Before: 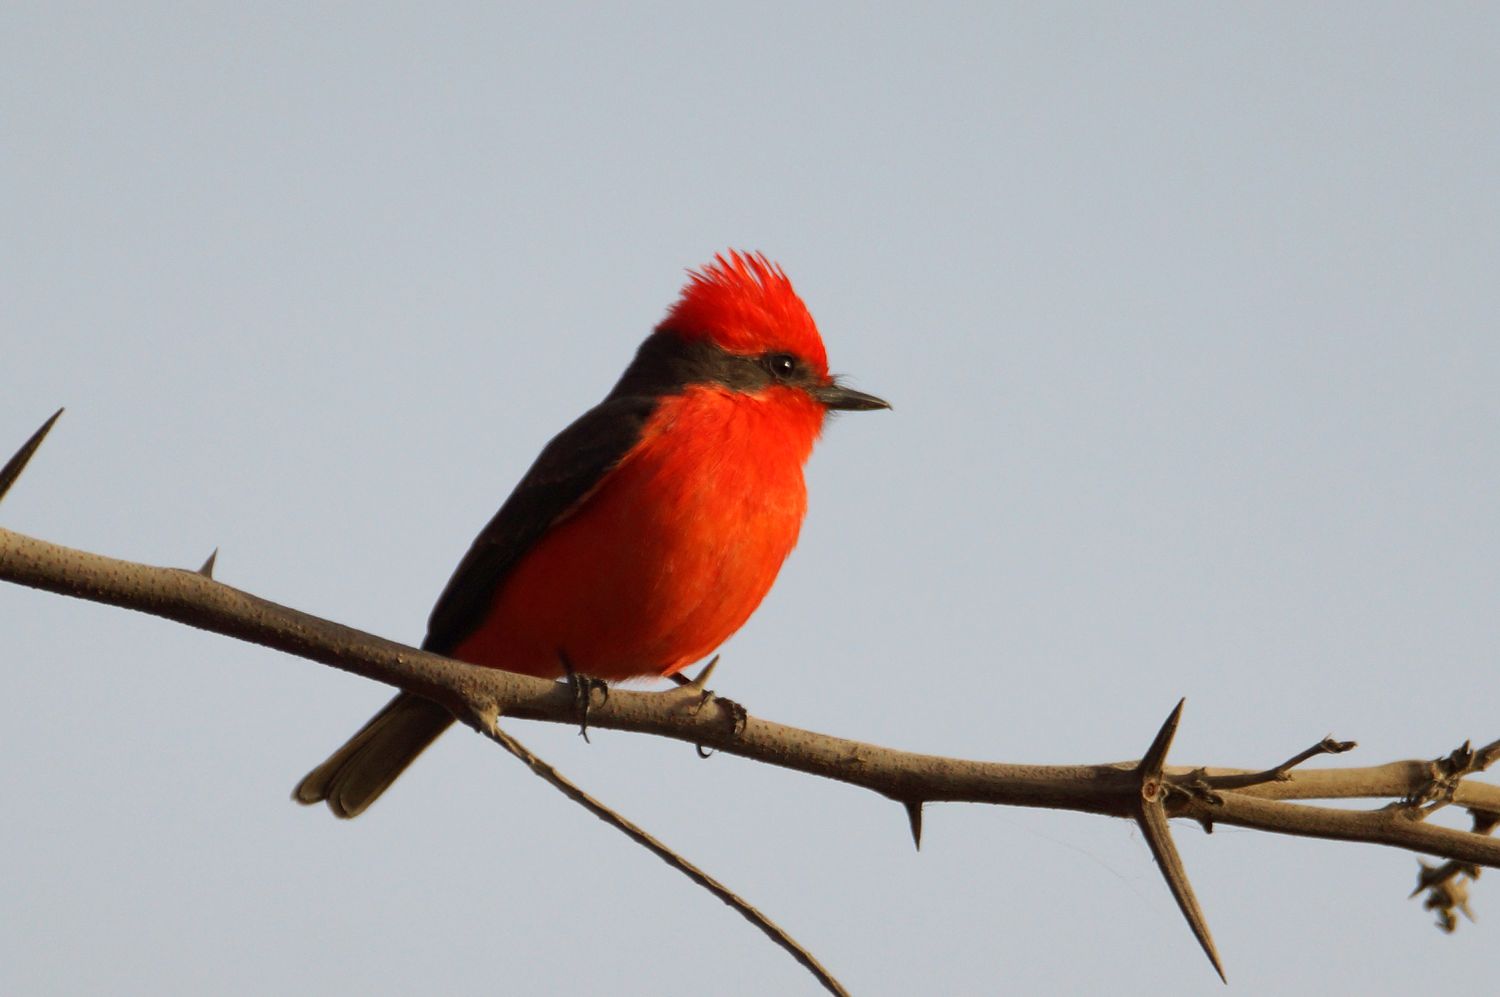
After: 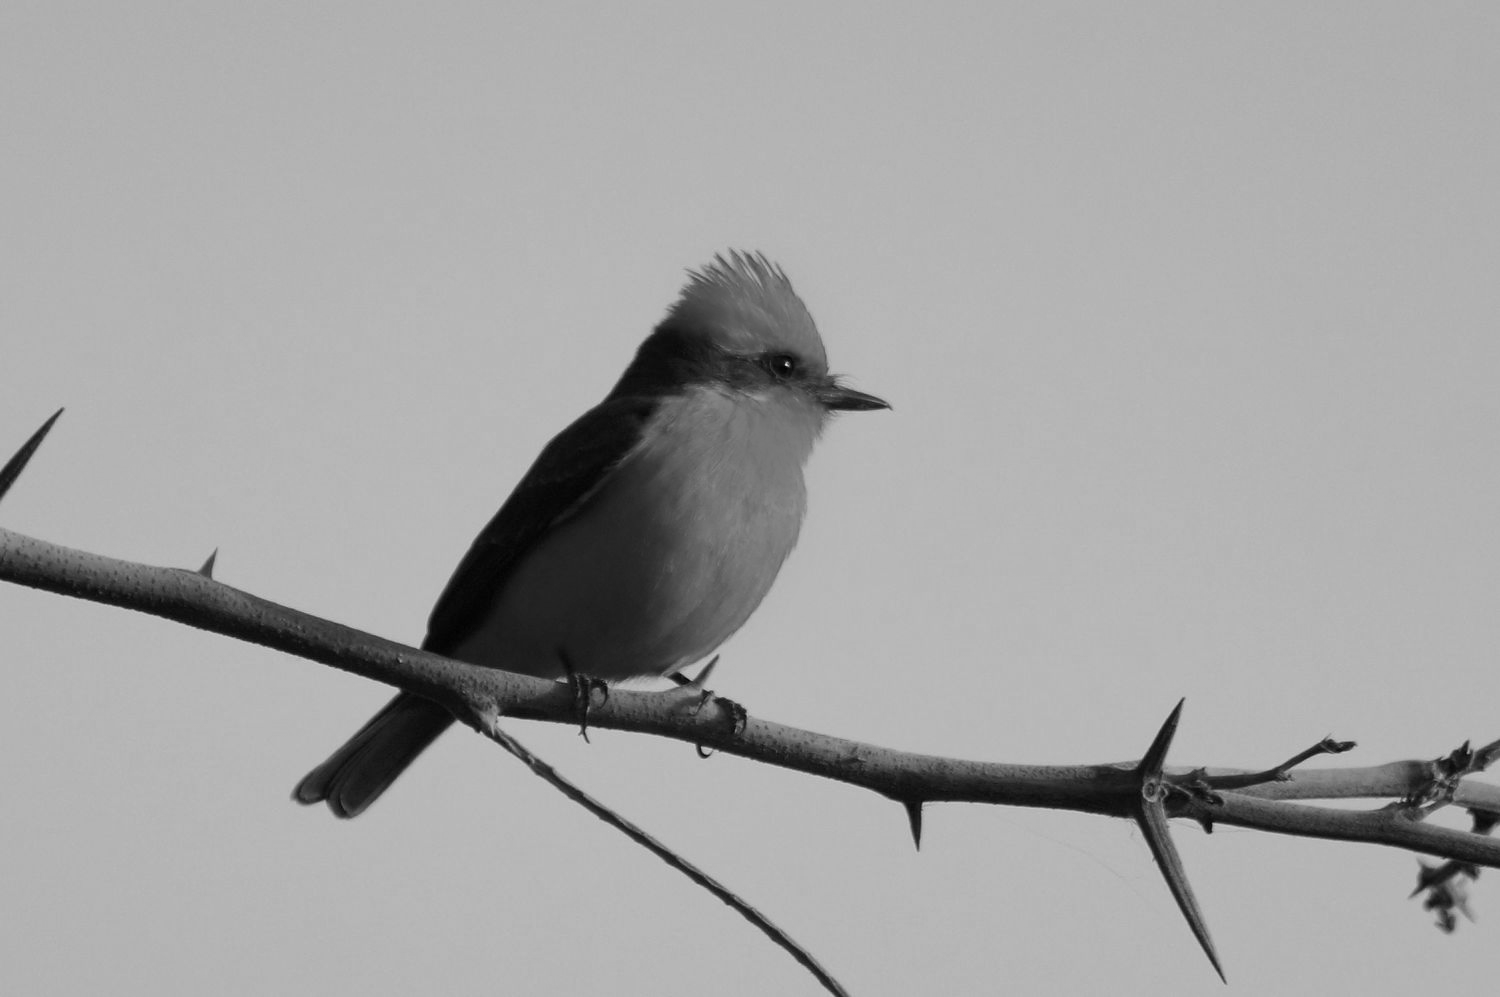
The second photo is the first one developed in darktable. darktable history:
monochrome: a -74.22, b 78.2
